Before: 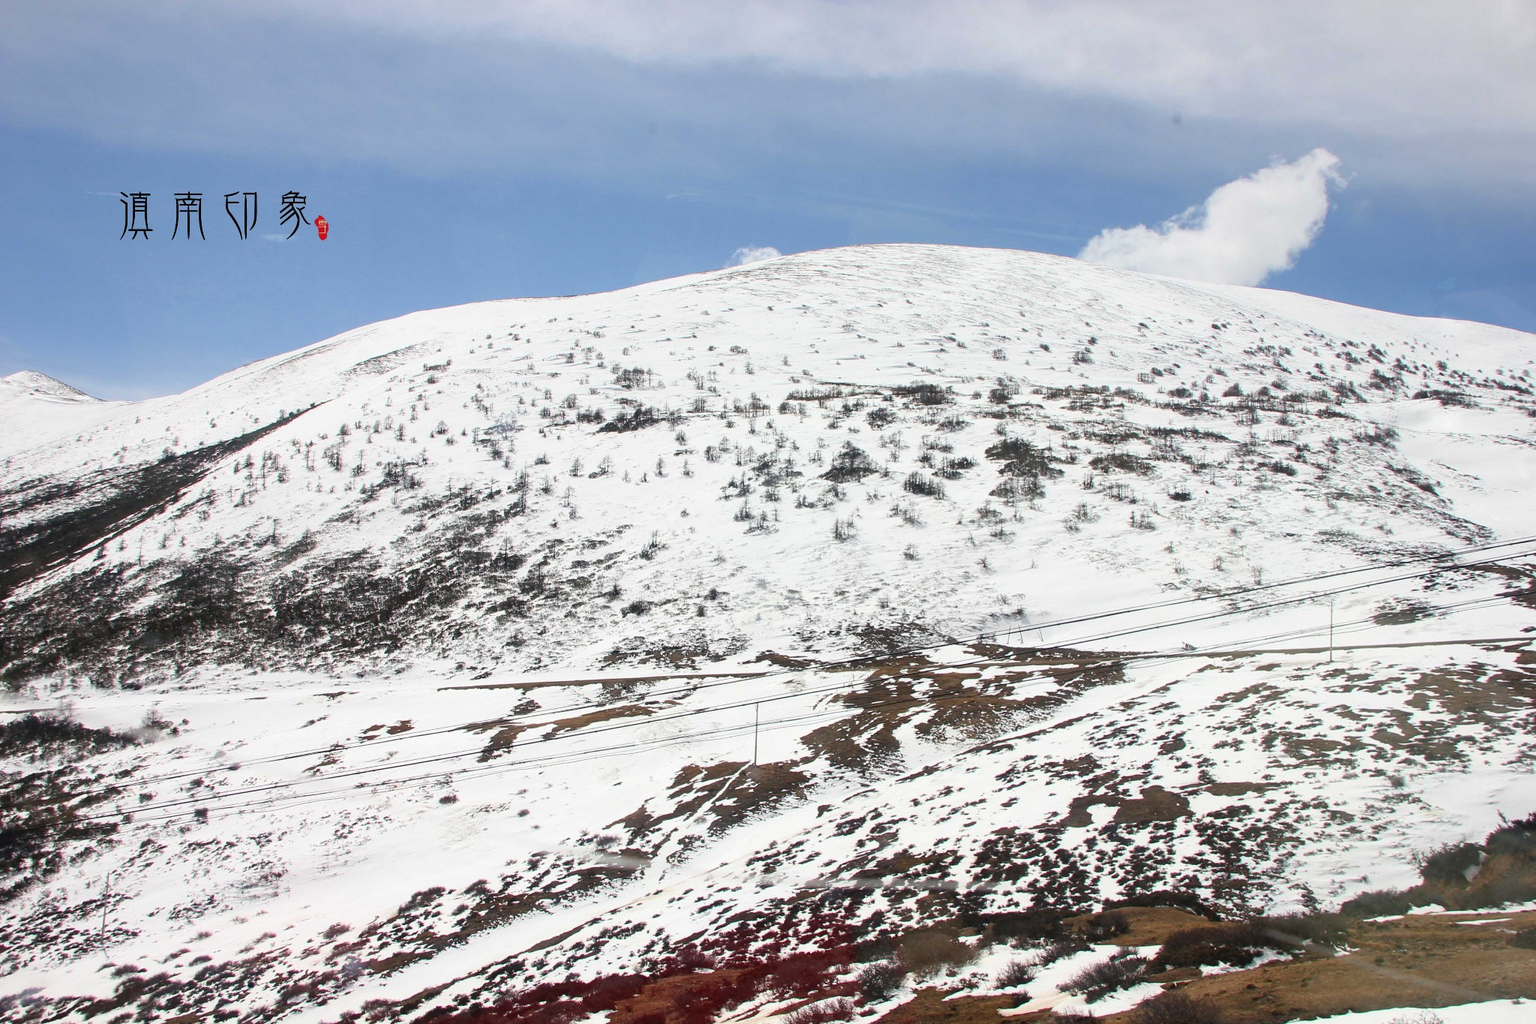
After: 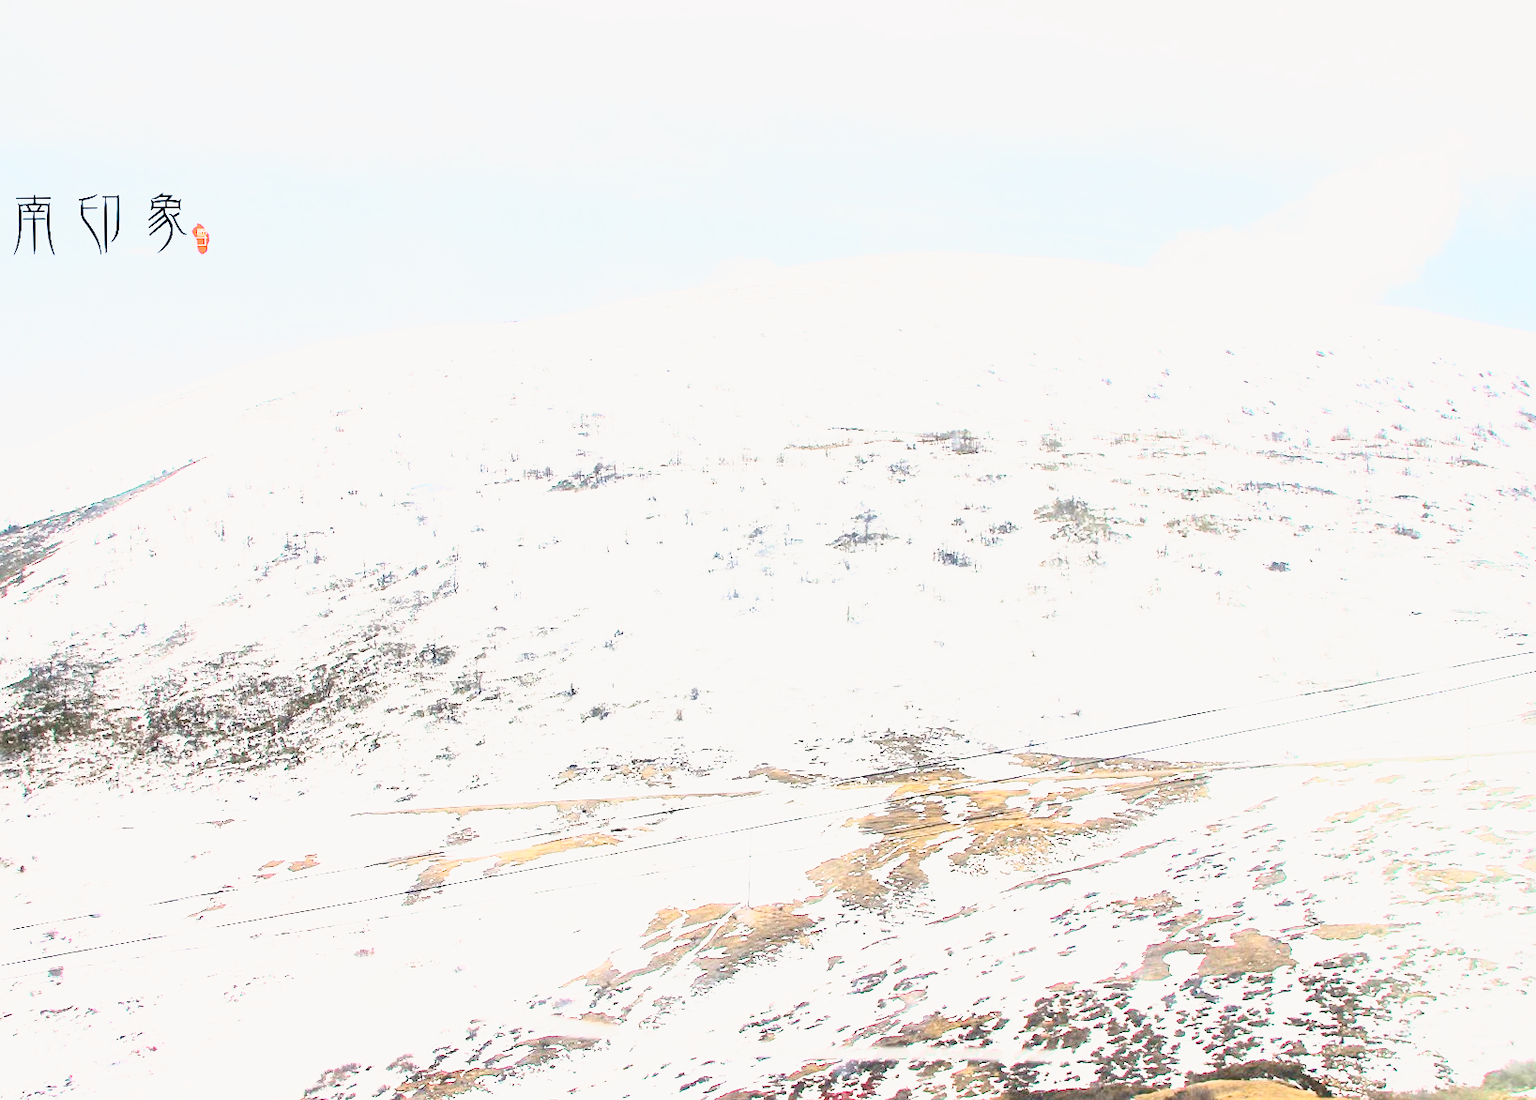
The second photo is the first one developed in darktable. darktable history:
rotate and perspective: rotation -0.45°, automatic cropping original format, crop left 0.008, crop right 0.992, crop top 0.012, crop bottom 0.988
base curve: curves: ch0 [(0, 0) (0.026, 0.03) (0.109, 0.232) (0.351, 0.748) (0.669, 0.968) (1, 1)], preserve colors none
crop: left 9.929%, top 3.475%, right 9.188%, bottom 9.529%
exposure: black level correction 0, exposure 1.125 EV, compensate exposure bias true, compensate highlight preservation false
color balance: lift [1.007, 1, 1, 1], gamma [1.097, 1, 1, 1]
sharpen: amount 0.2
tone curve: curves: ch0 [(0, 0.023) (0.113, 0.084) (0.285, 0.301) (0.673, 0.796) (0.845, 0.932) (0.994, 0.971)]; ch1 [(0, 0) (0.456, 0.437) (0.498, 0.5) (0.57, 0.559) (0.631, 0.639) (1, 1)]; ch2 [(0, 0) (0.417, 0.44) (0.46, 0.453) (0.502, 0.507) (0.55, 0.57) (0.67, 0.712) (1, 1)], color space Lab, independent channels, preserve colors none
